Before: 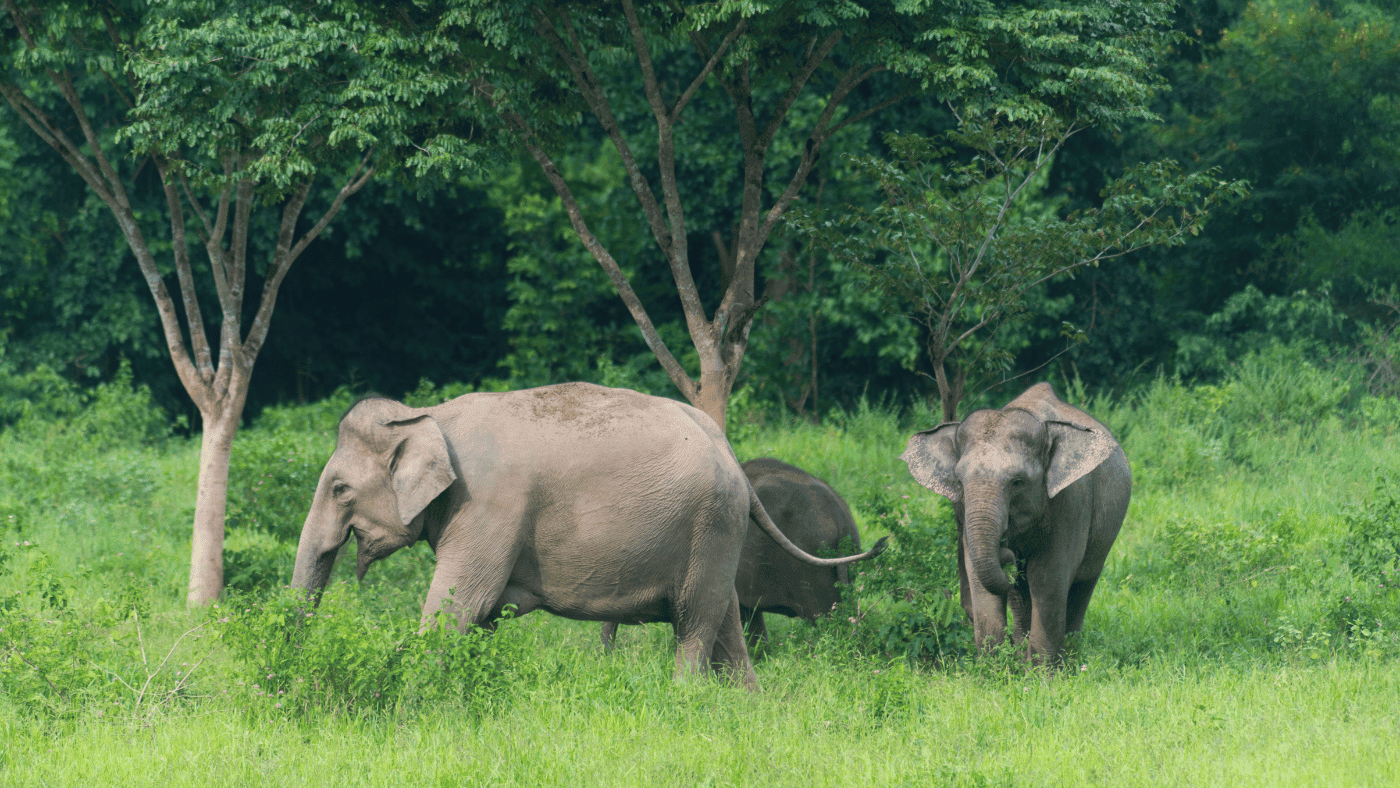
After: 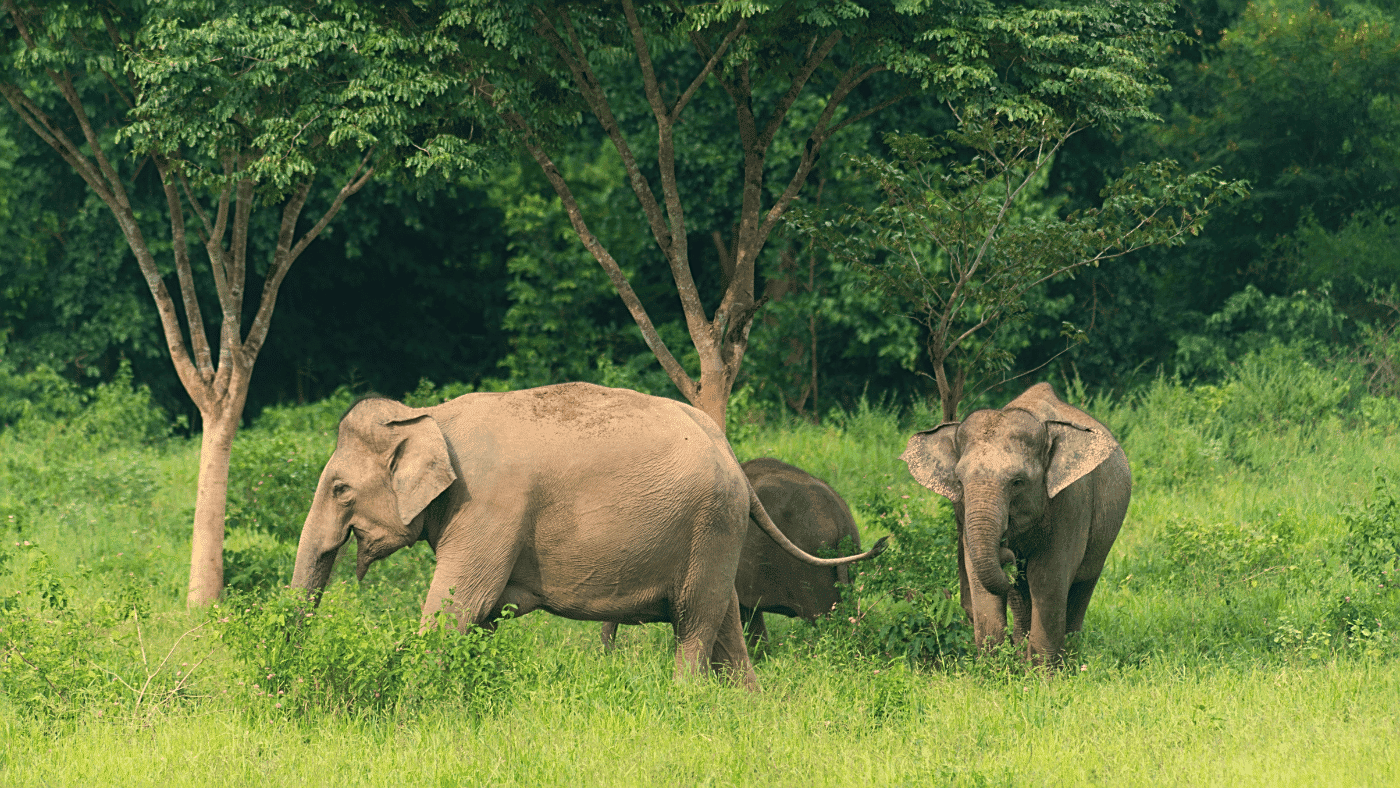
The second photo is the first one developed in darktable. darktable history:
sharpen: on, module defaults
white balance: red 1.123, blue 0.83
